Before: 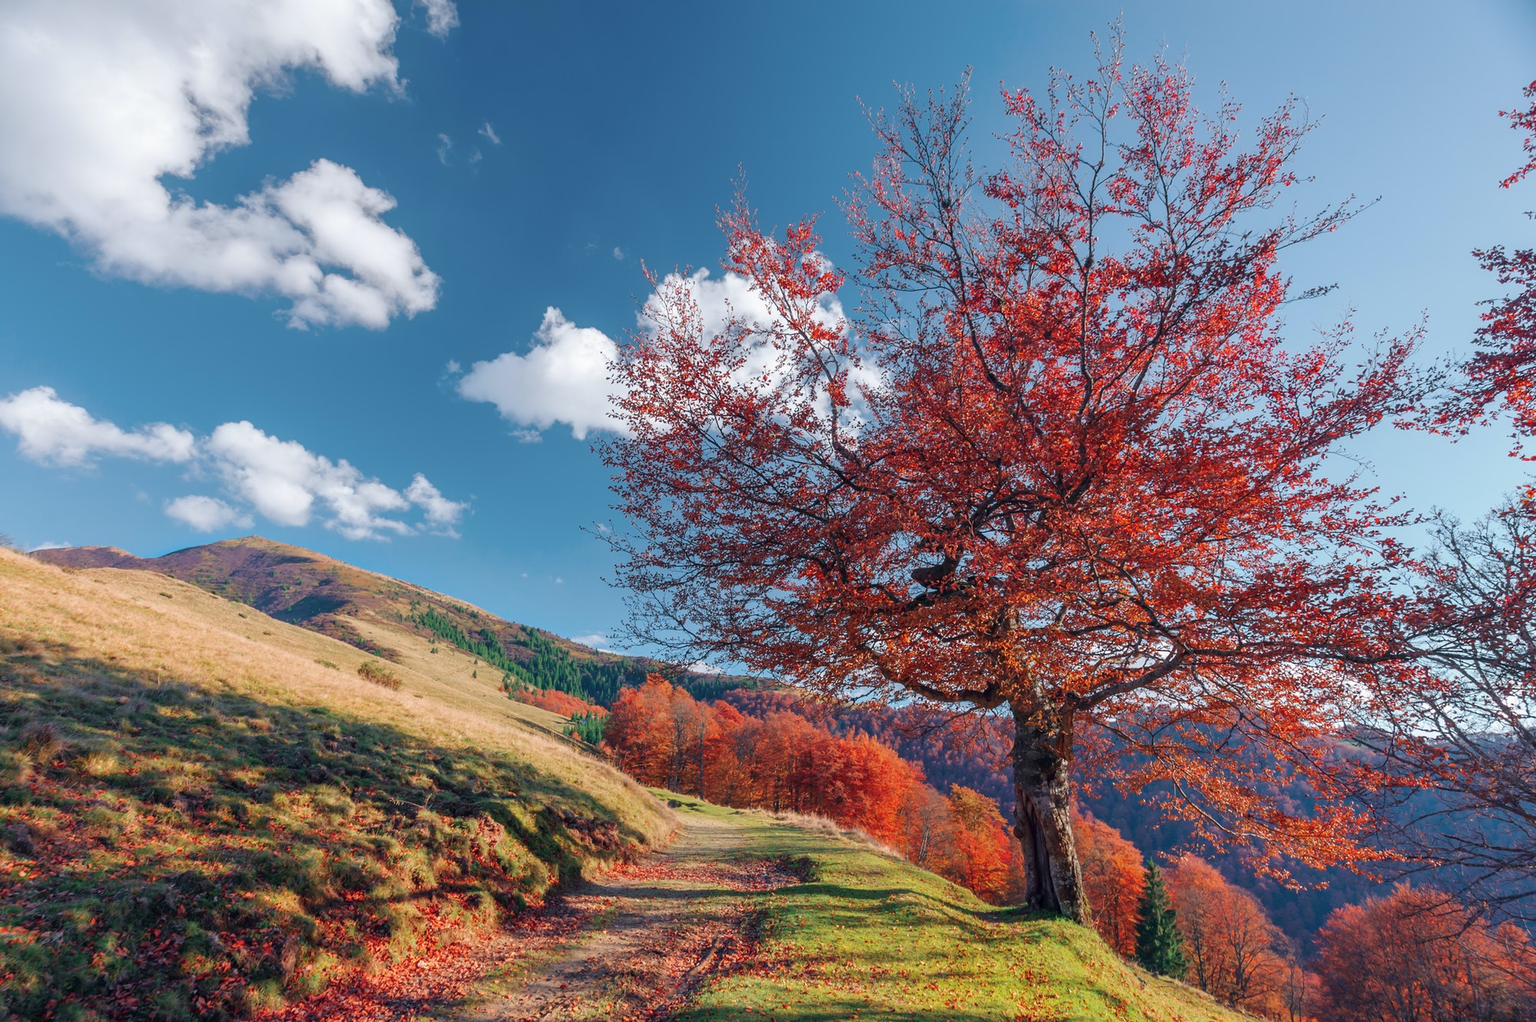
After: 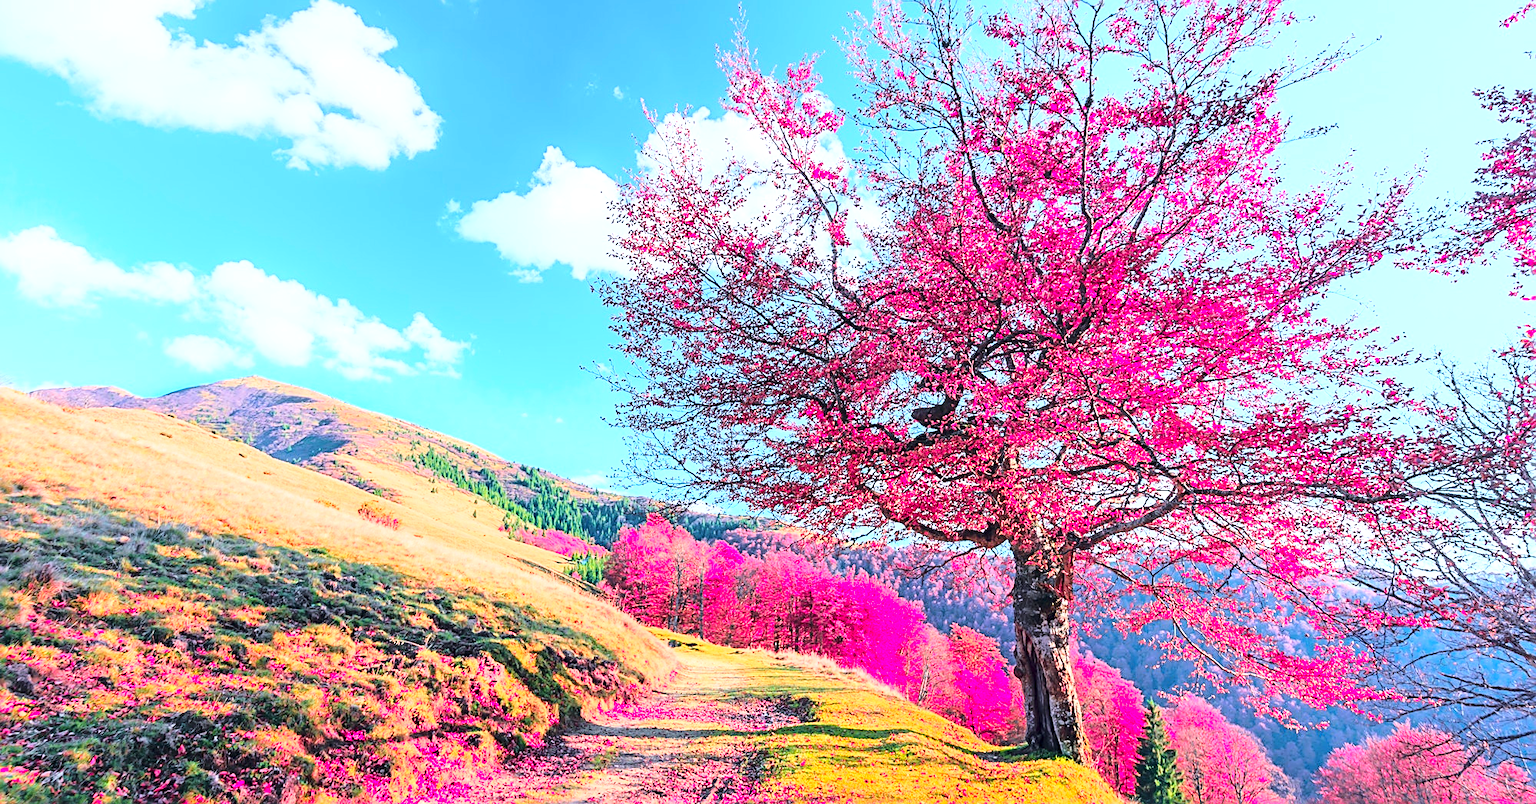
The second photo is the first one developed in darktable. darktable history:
crop and rotate: top 15.774%, bottom 5.506%
color zones: curves: ch1 [(0.24, 0.634) (0.75, 0.5)]; ch2 [(0.253, 0.437) (0.745, 0.491)], mix 102.12%
sharpen: radius 2.531, amount 0.628
color contrast: green-magenta contrast 0.96
exposure: black level correction 0, exposure 1 EV, compensate highlight preservation false
white balance: red 0.967, blue 1.049
base curve: curves: ch0 [(0, 0) (0.032, 0.037) (0.105, 0.228) (0.435, 0.76) (0.856, 0.983) (1, 1)]
